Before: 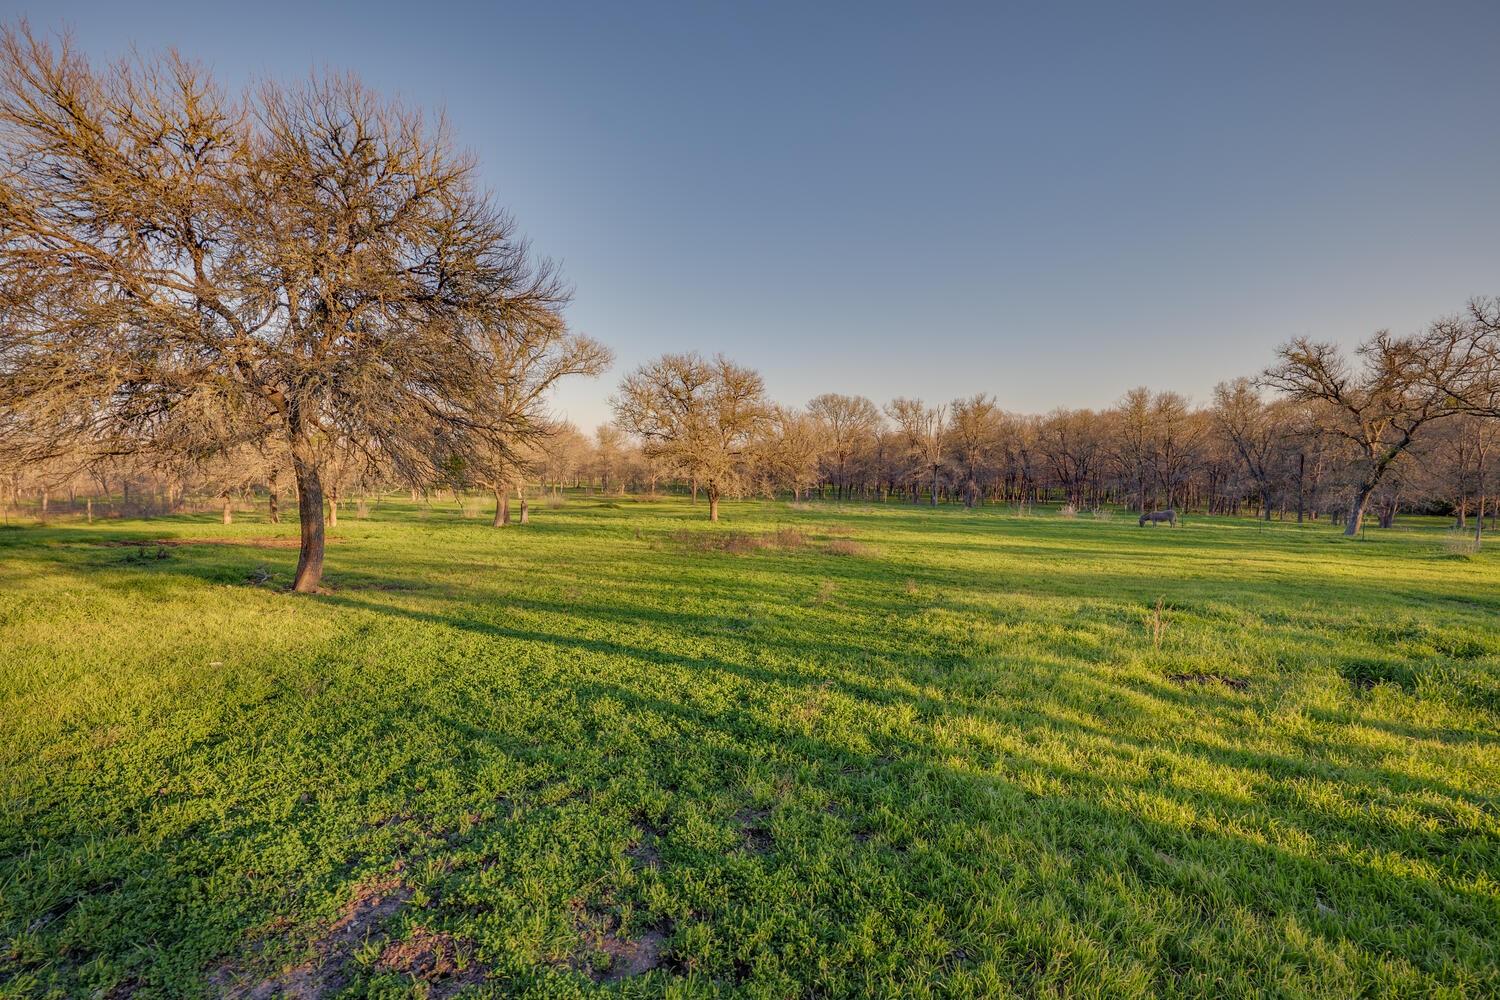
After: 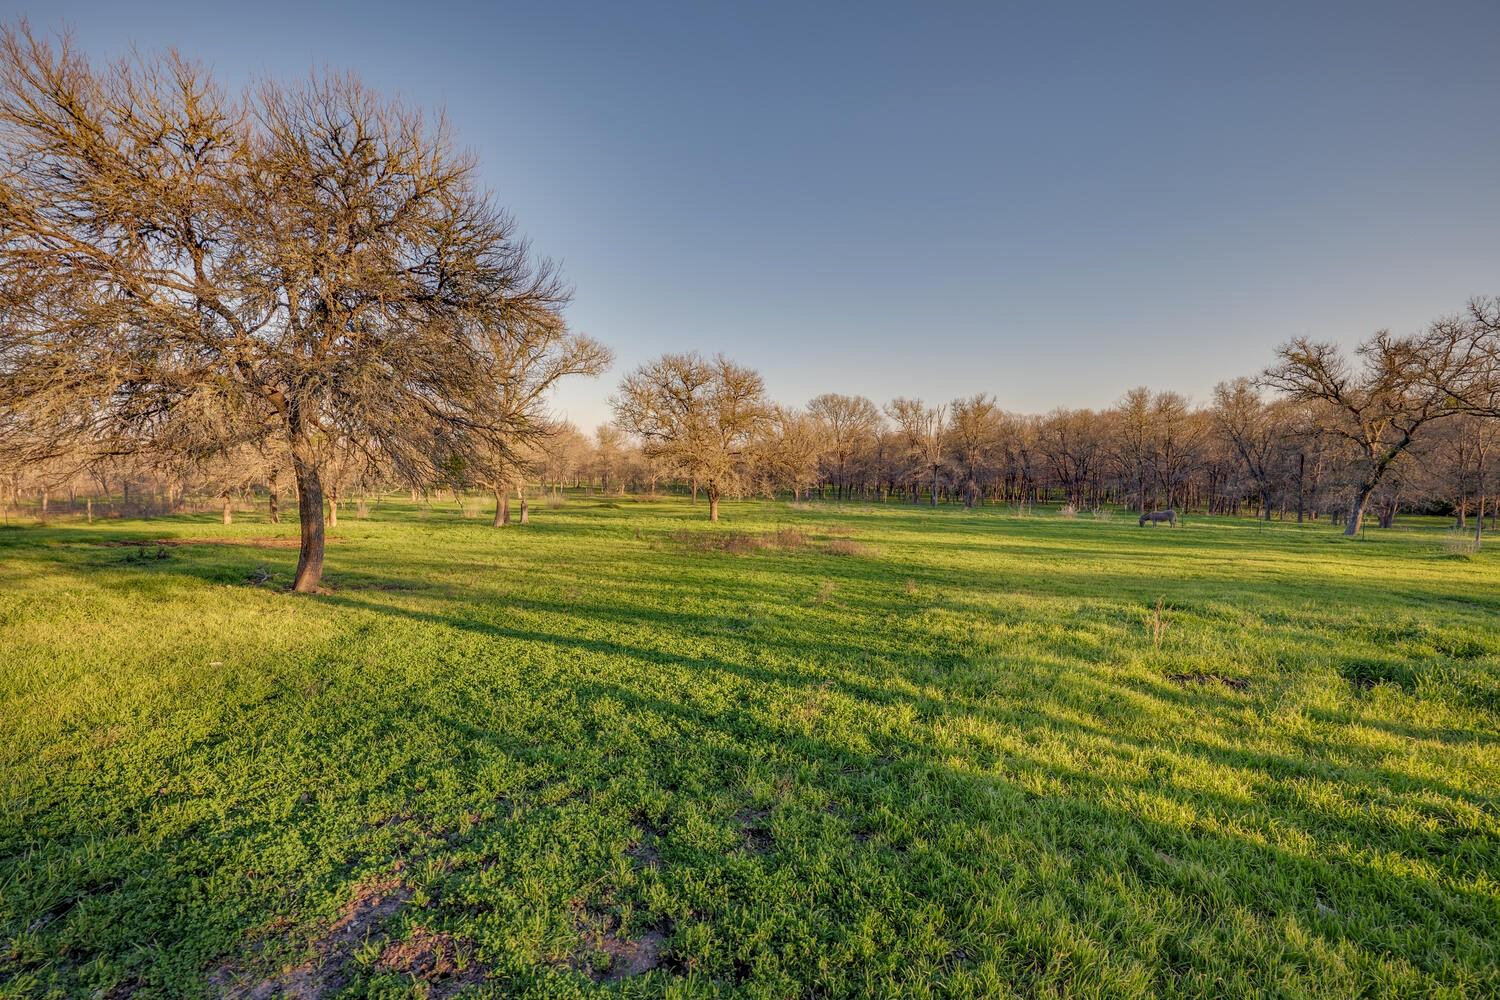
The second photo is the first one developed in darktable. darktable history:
local contrast: highlights 107%, shadows 98%, detail 119%, midtone range 0.2
tone equalizer: on, module defaults
